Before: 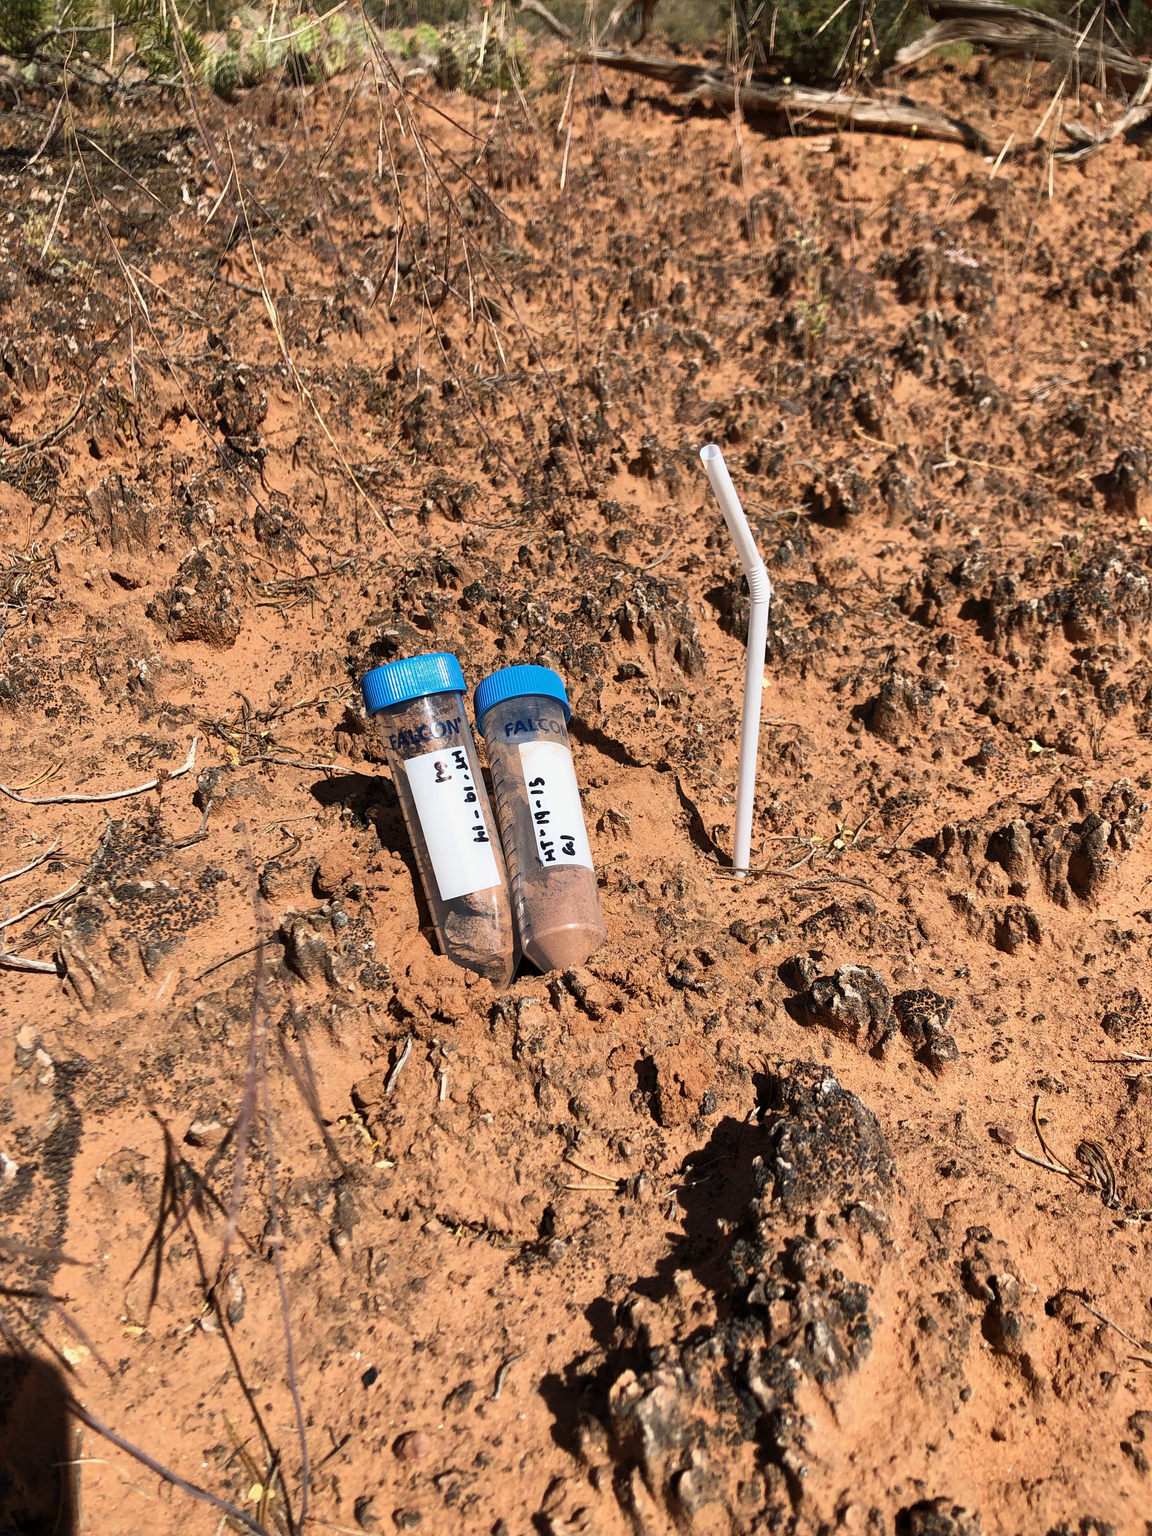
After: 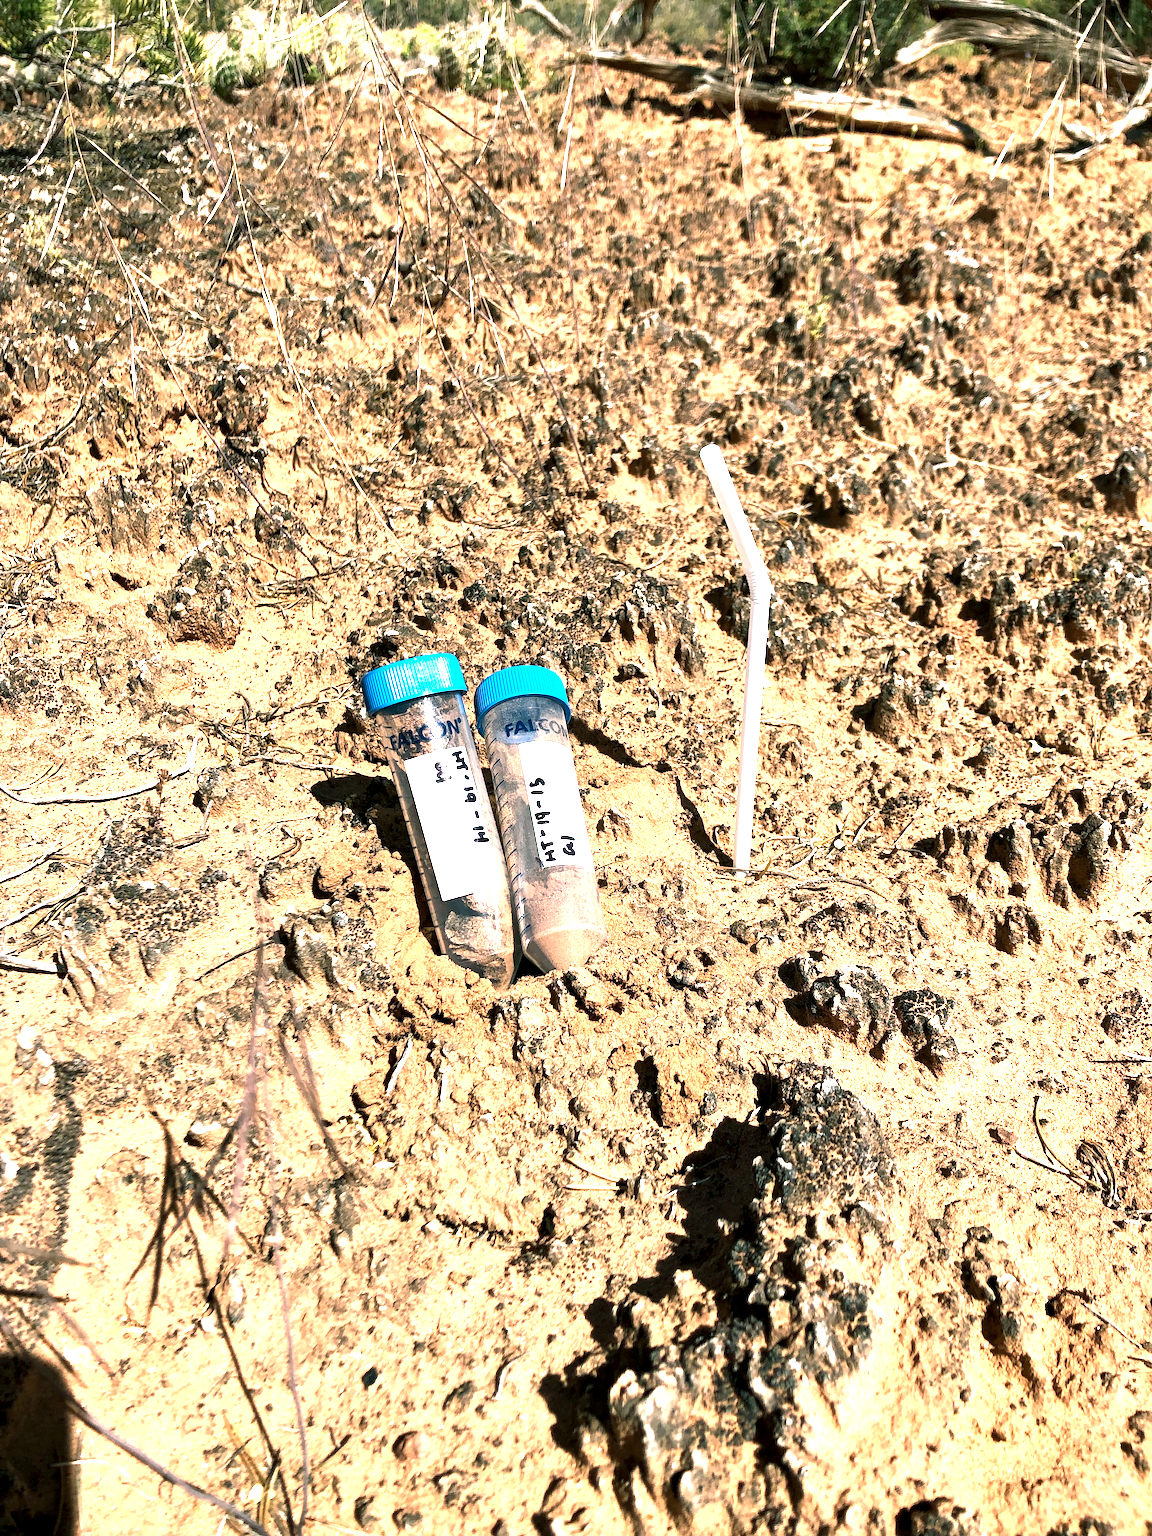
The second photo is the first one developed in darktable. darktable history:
color balance rgb: power › chroma 2.168%, power › hue 165.23°, highlights gain › chroma 1.445%, highlights gain › hue 309.43°, global offset › hue 169.32°, perceptual saturation grading › global saturation 0.807%, perceptual brilliance grading › highlights 15.368%, perceptual brilliance grading › mid-tones 6.555%, perceptual brilliance grading › shadows -15.299%, global vibrance 11.021%
contrast brightness saturation: saturation -0.065
exposure: black level correction 0, exposure 1.001 EV, compensate exposure bias true, compensate highlight preservation false
